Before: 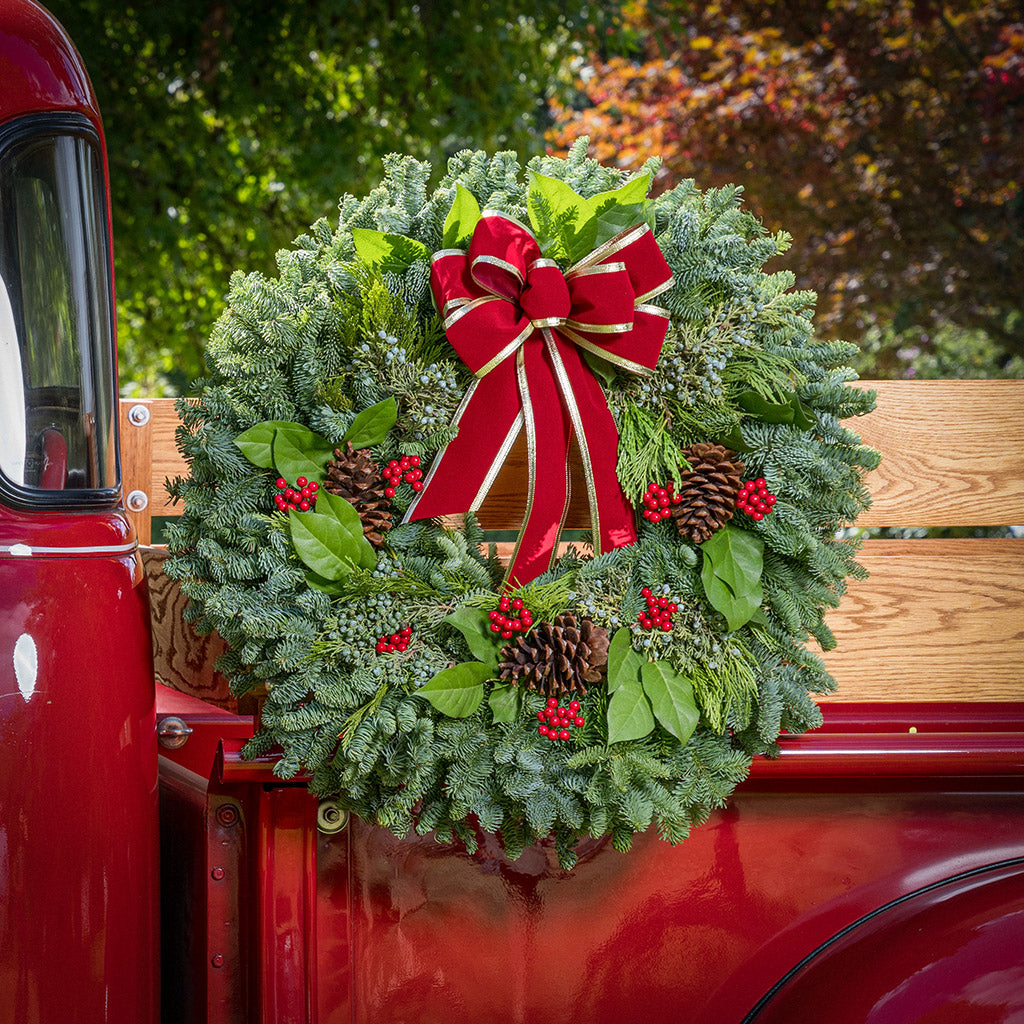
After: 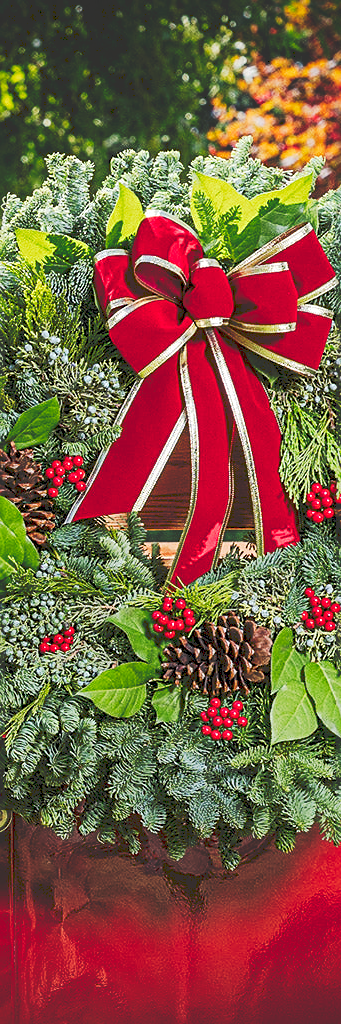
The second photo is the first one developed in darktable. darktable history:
crop: left 32.929%, right 33.723%
sharpen: on, module defaults
tone curve: curves: ch0 [(0, 0) (0.003, 0.19) (0.011, 0.192) (0.025, 0.192) (0.044, 0.194) (0.069, 0.196) (0.1, 0.197) (0.136, 0.198) (0.177, 0.216) (0.224, 0.236) (0.277, 0.269) (0.335, 0.331) (0.399, 0.418) (0.468, 0.515) (0.543, 0.621) (0.623, 0.725) (0.709, 0.804) (0.801, 0.859) (0.898, 0.913) (1, 1)], preserve colors none
